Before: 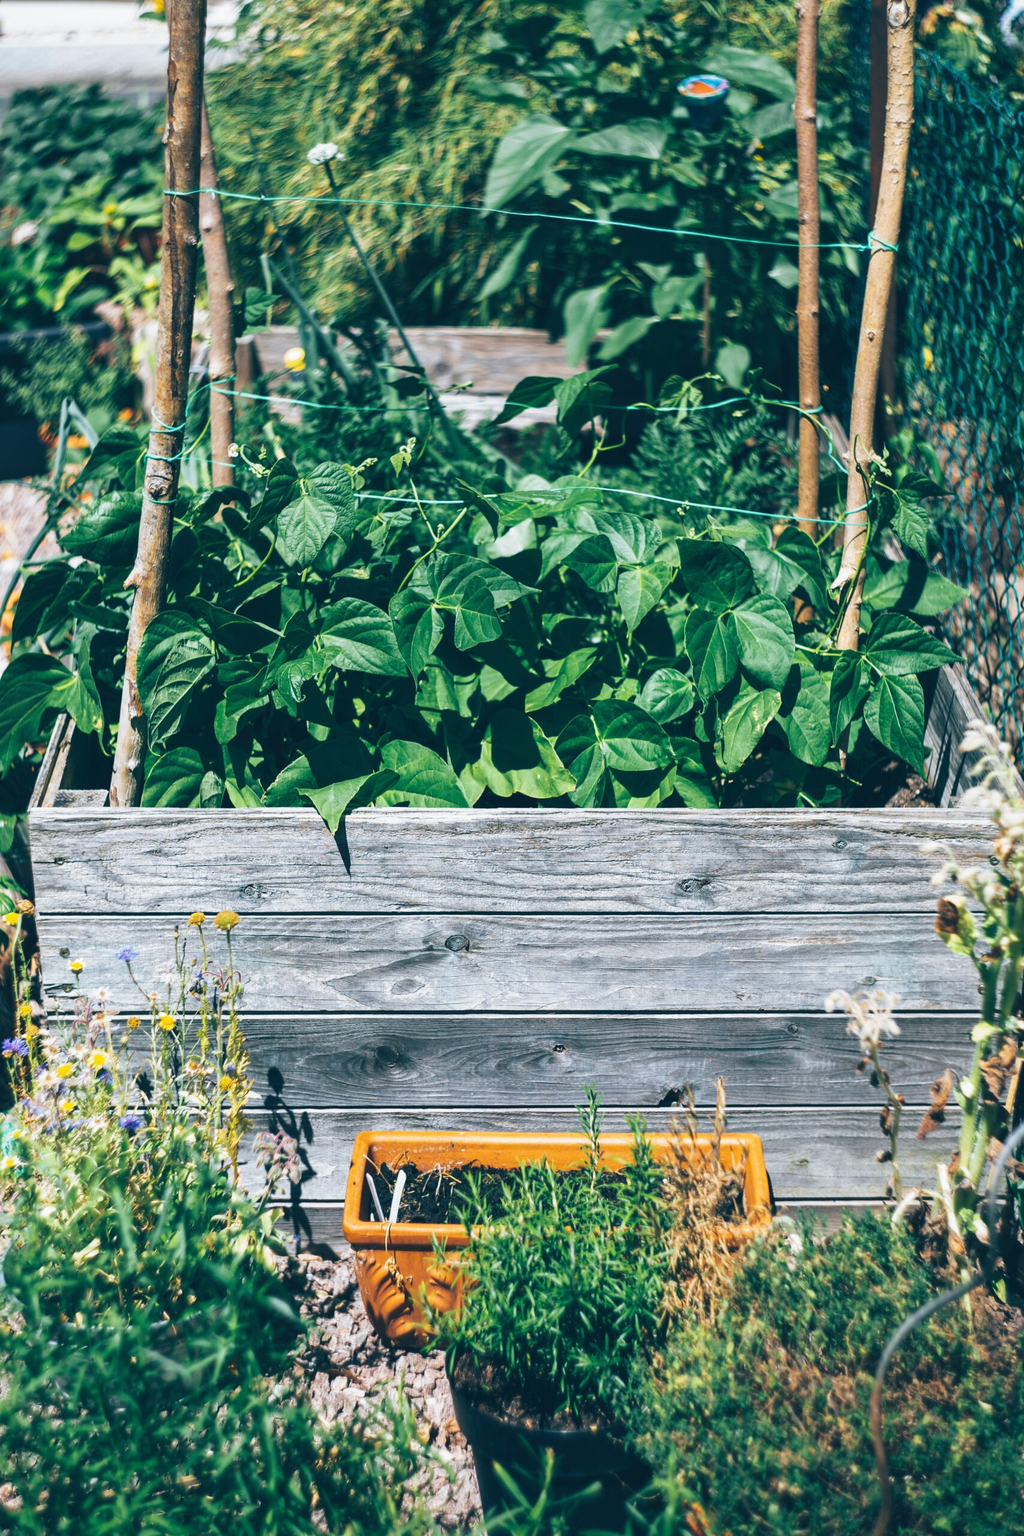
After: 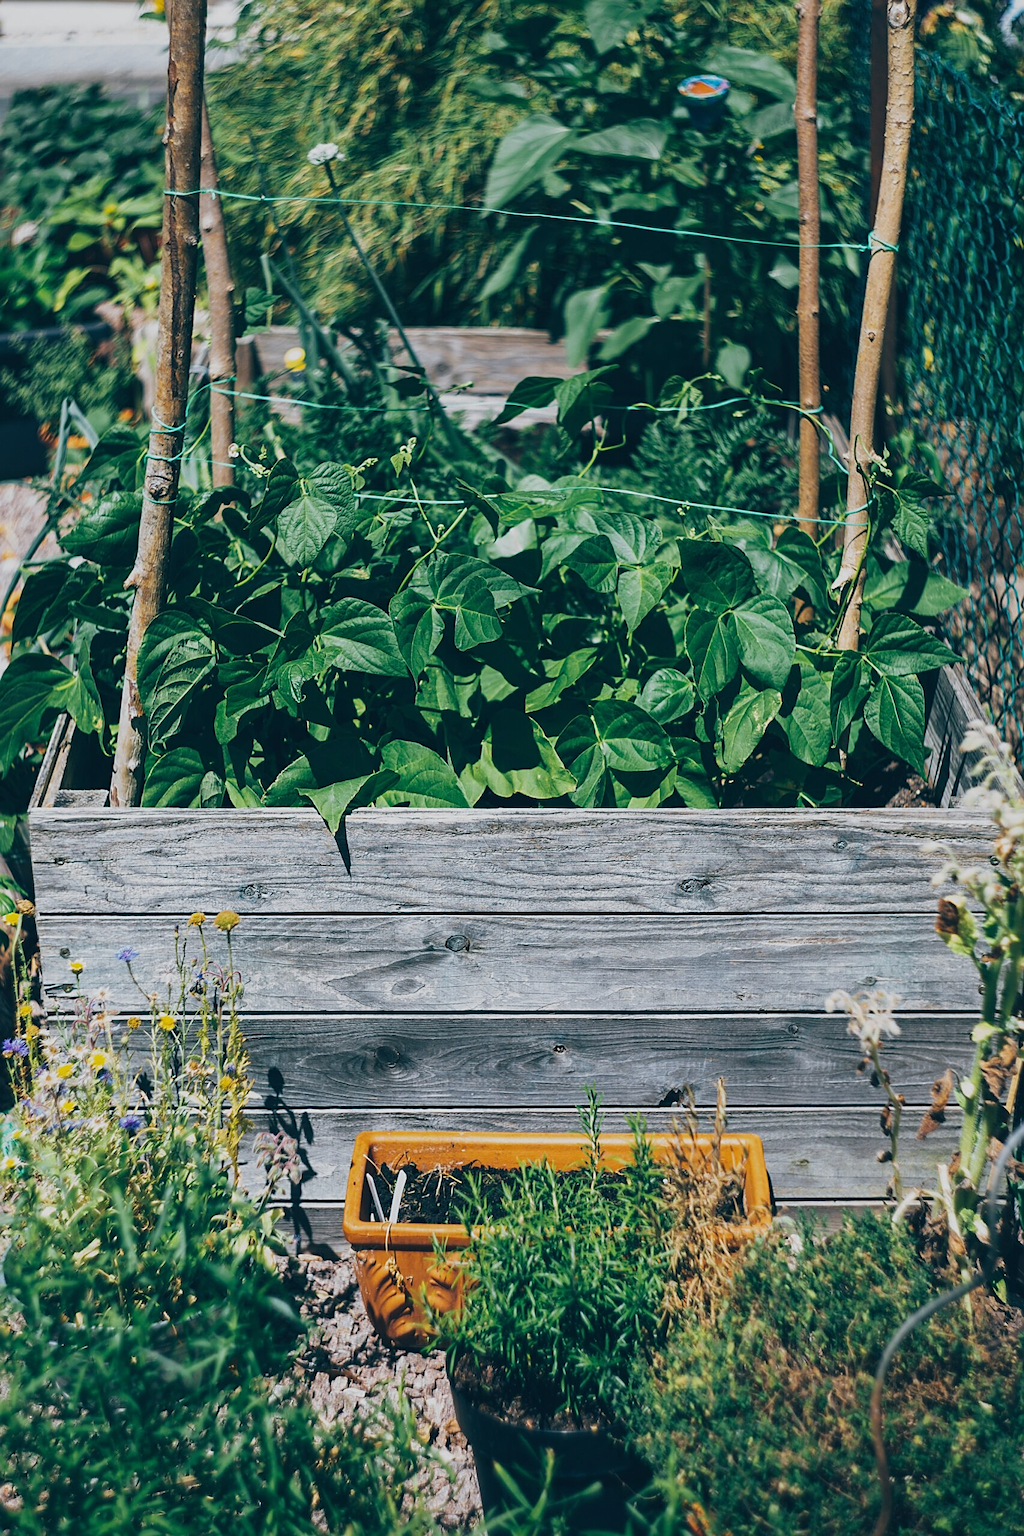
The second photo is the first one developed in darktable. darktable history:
sharpen: on, module defaults
exposure: exposure -0.492 EV, compensate highlight preservation false
